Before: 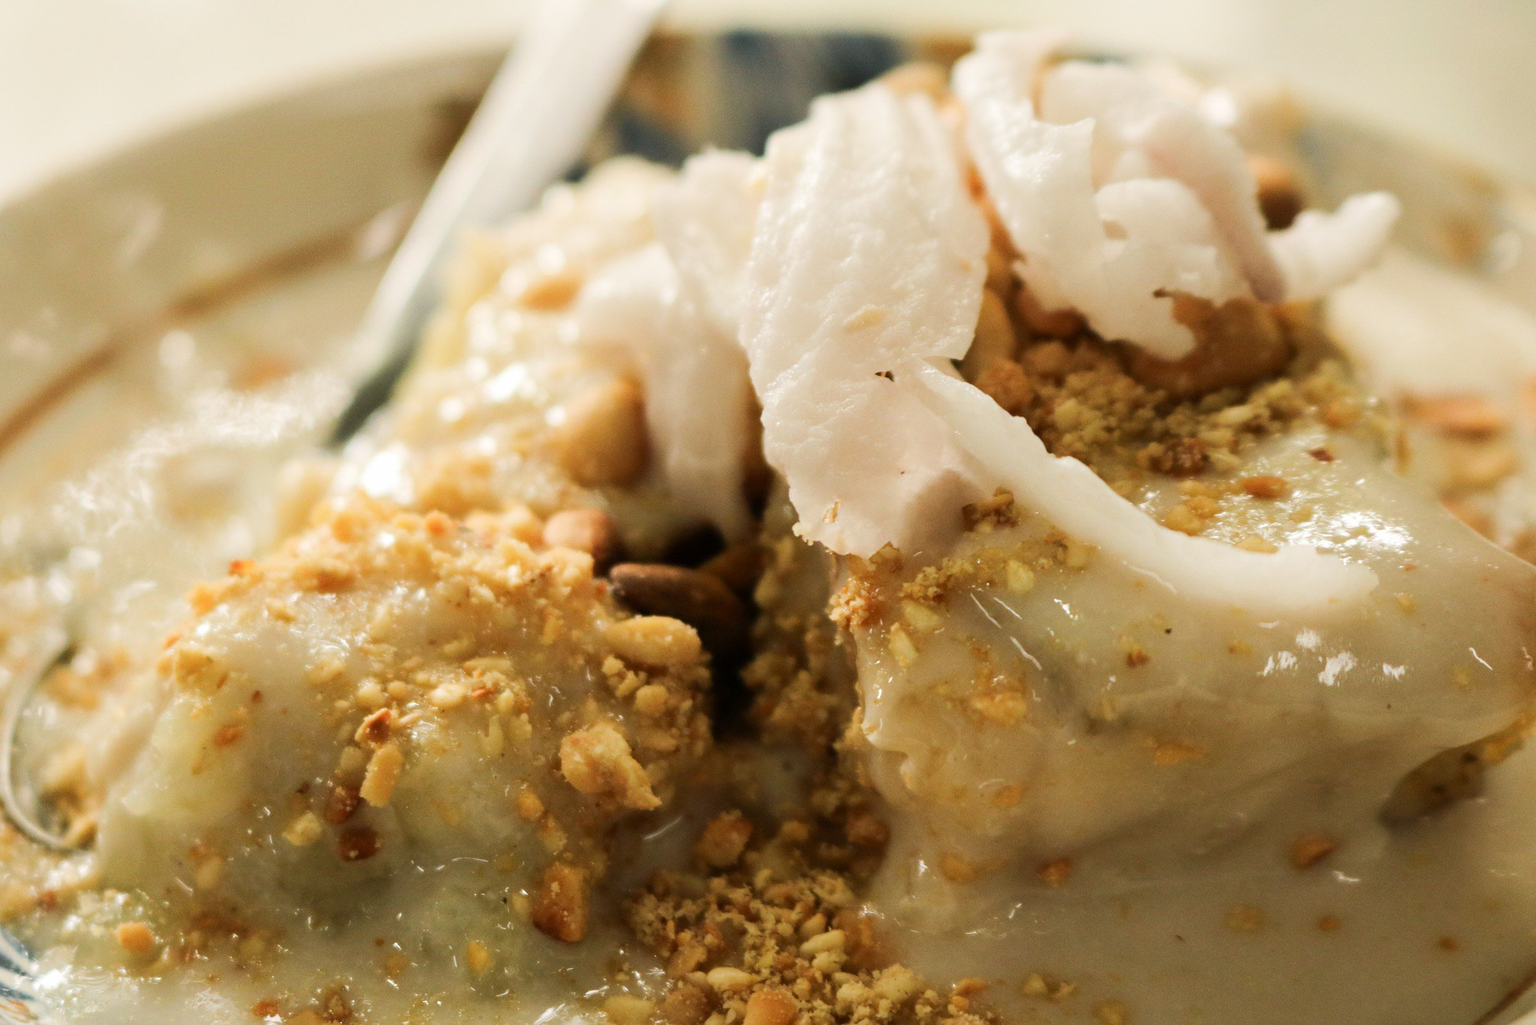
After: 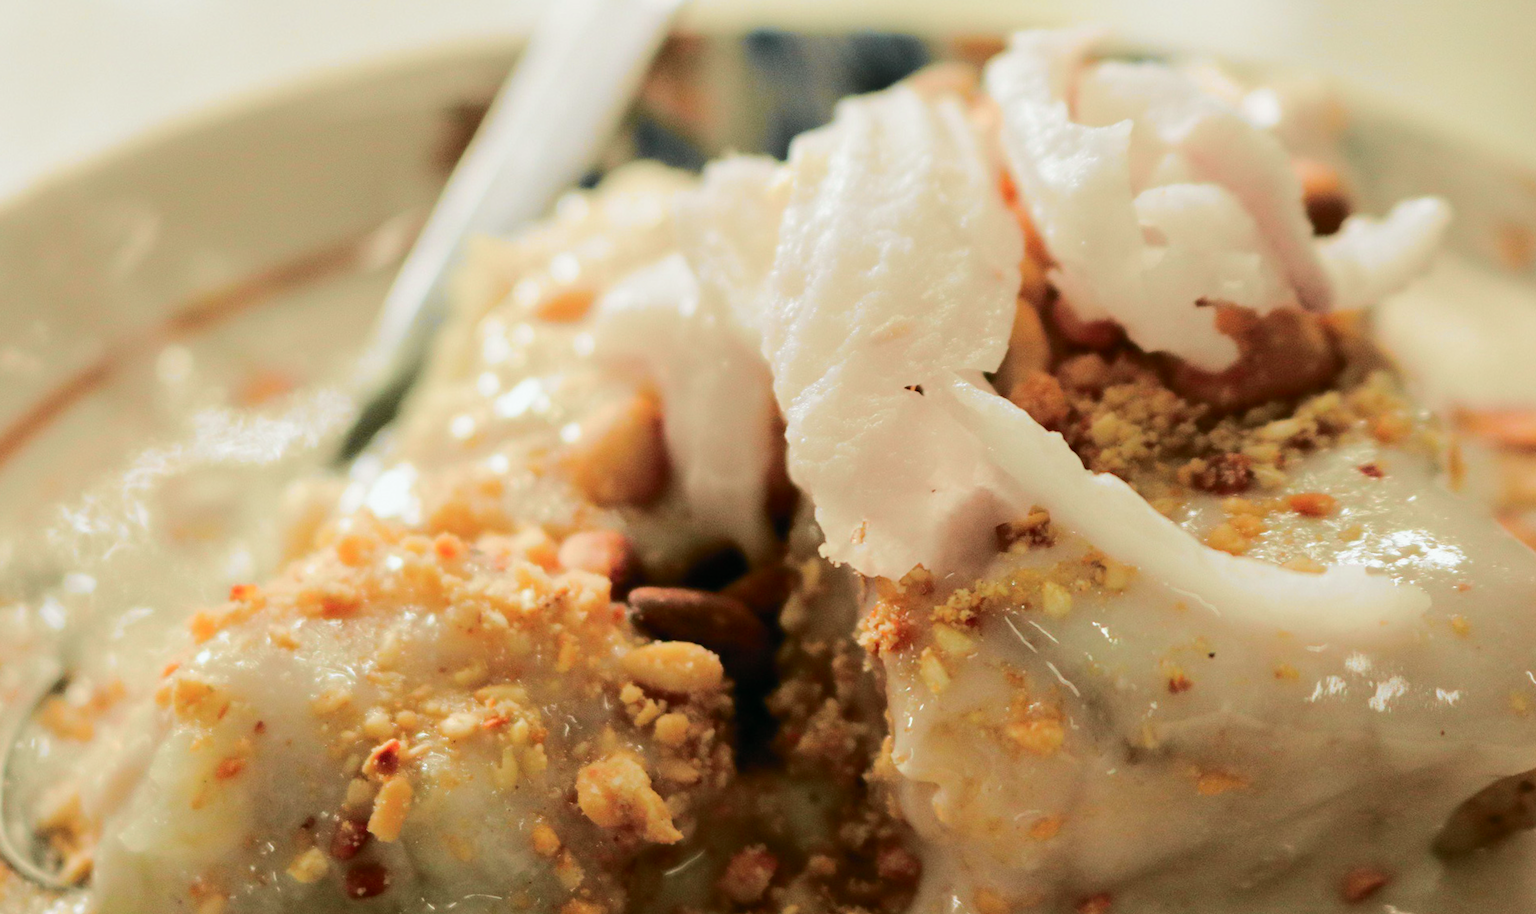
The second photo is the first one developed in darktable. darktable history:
tone curve: curves: ch0 [(0, 0.003) (0.211, 0.174) (0.482, 0.519) (0.843, 0.821) (0.992, 0.971)]; ch1 [(0, 0) (0.276, 0.206) (0.393, 0.364) (0.482, 0.477) (0.506, 0.5) (0.523, 0.523) (0.572, 0.592) (0.695, 0.767) (1, 1)]; ch2 [(0, 0) (0.438, 0.456) (0.498, 0.497) (0.536, 0.527) (0.562, 0.584) (0.619, 0.602) (0.698, 0.698) (1, 1)], color space Lab, independent channels, preserve colors none
crop and rotate: angle 0.219°, left 0.323%, right 3.383%, bottom 14.076%
